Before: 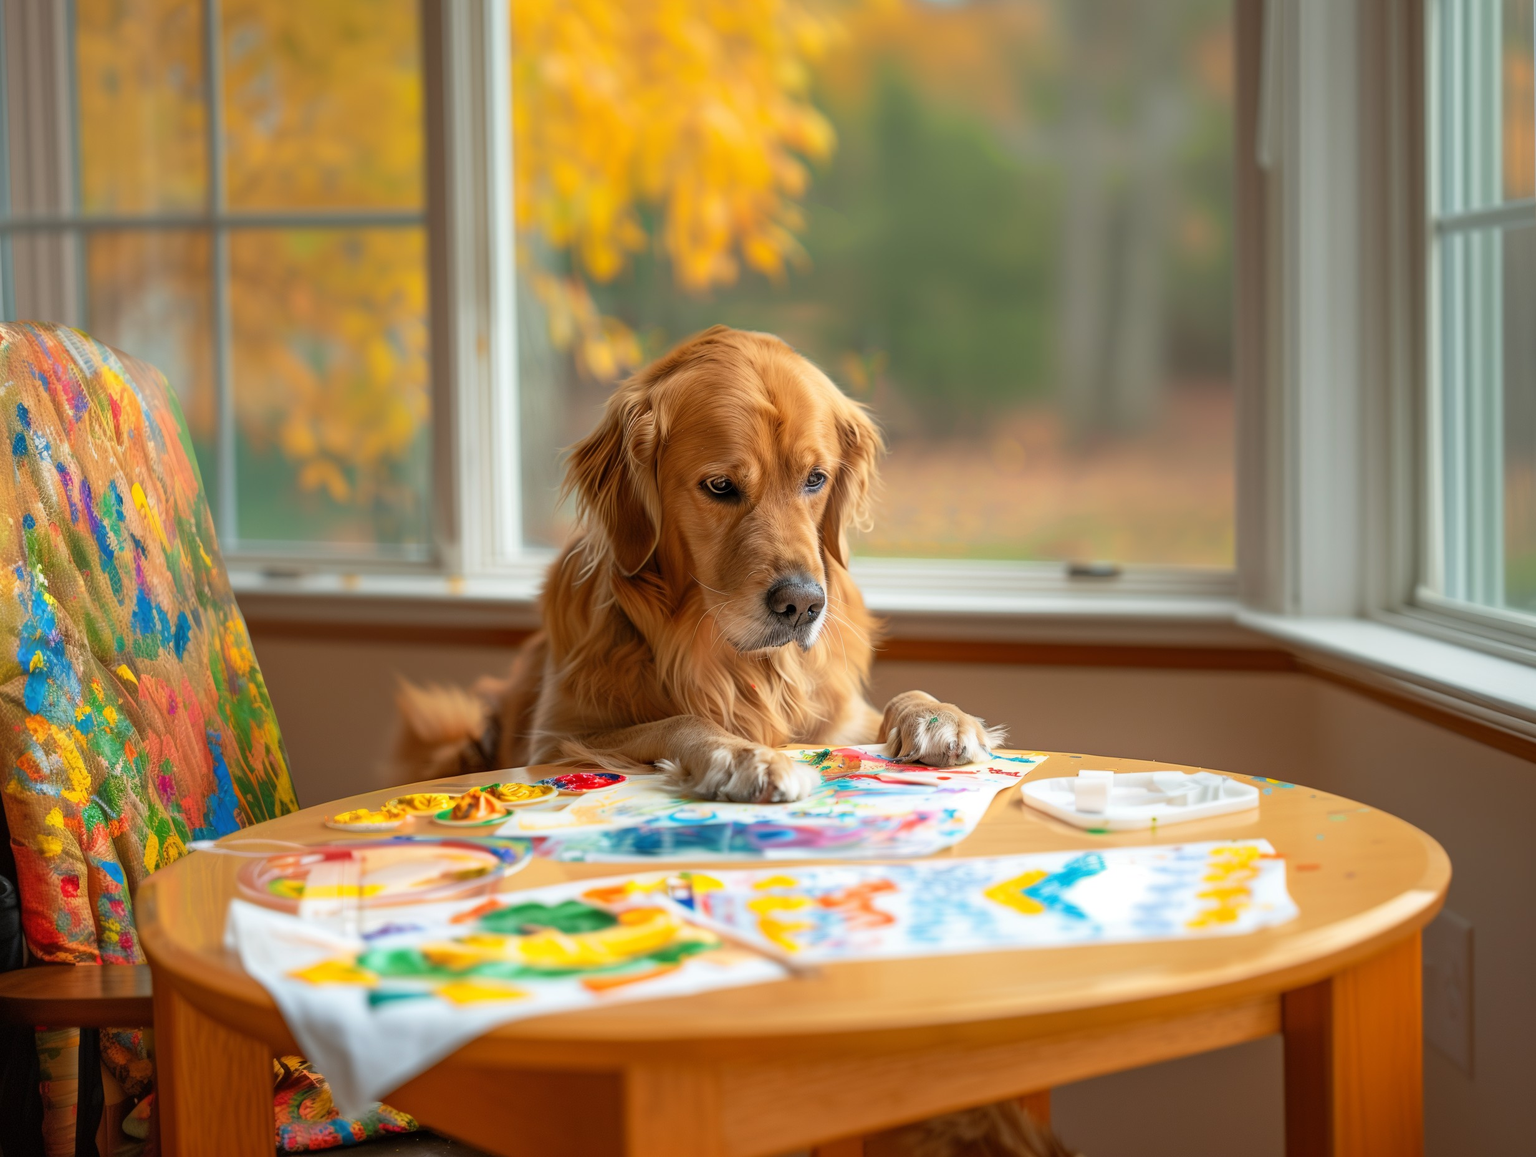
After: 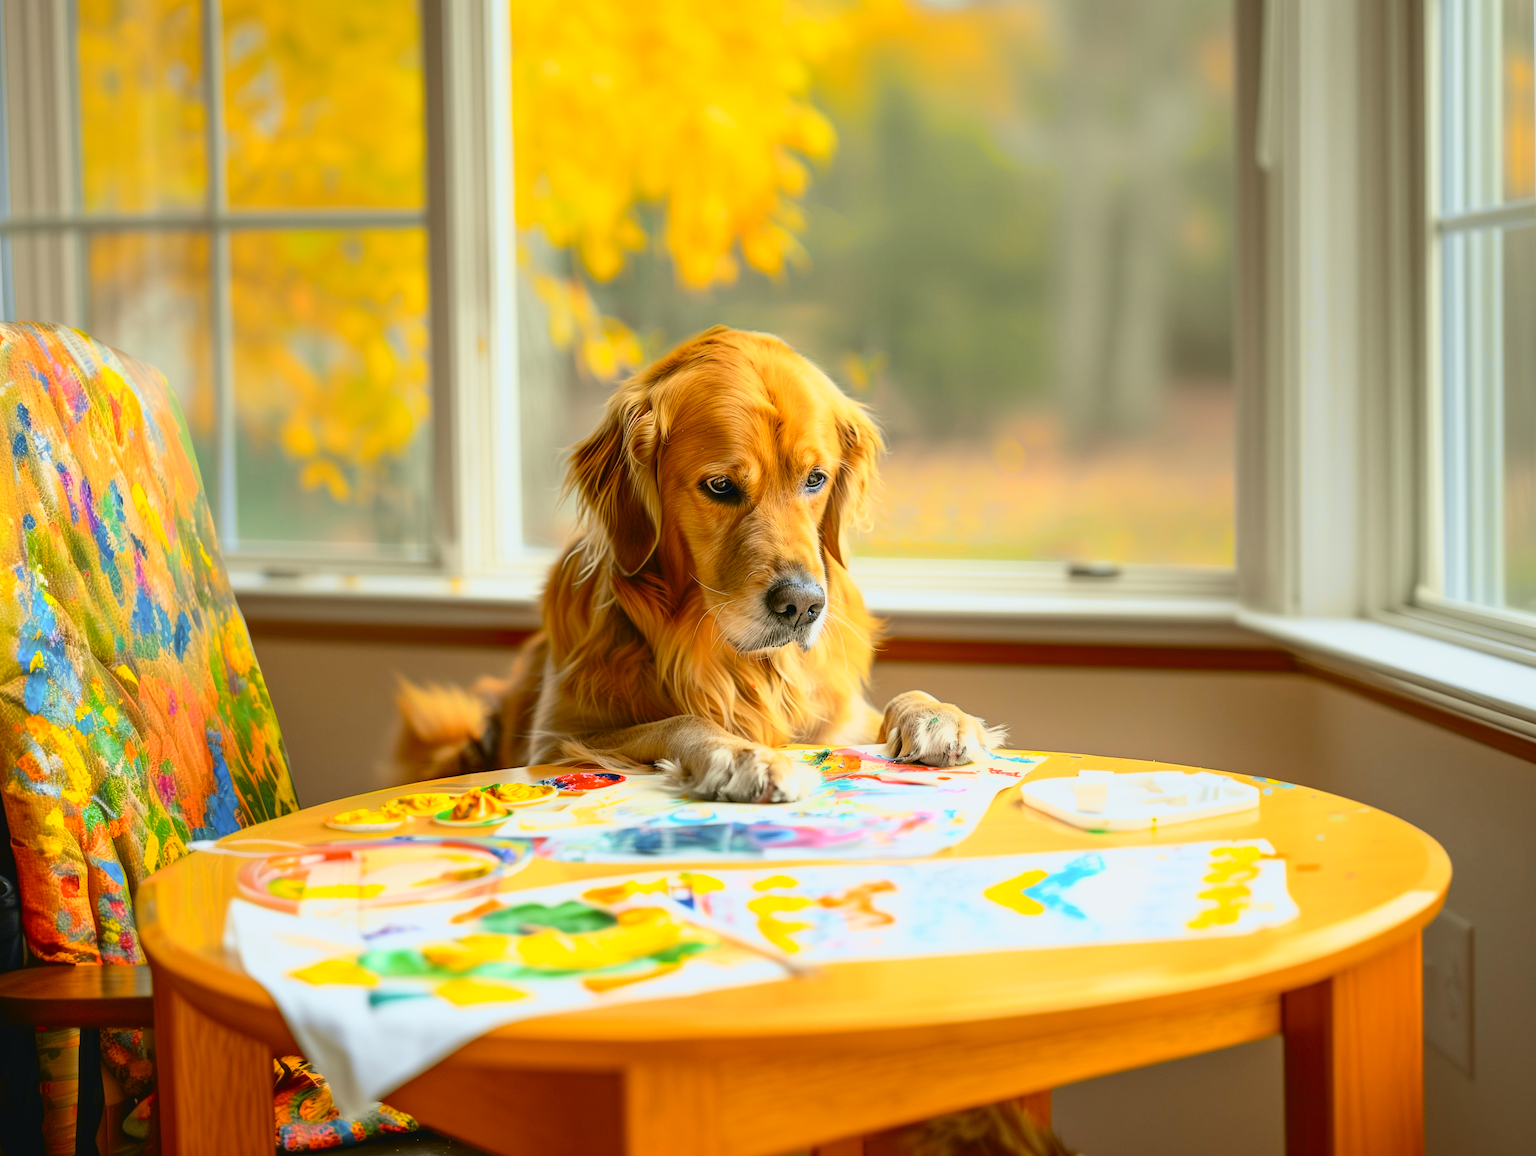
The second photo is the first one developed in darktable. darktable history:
white balance: emerald 1
tone curve: curves: ch0 [(0, 0.029) (0.087, 0.084) (0.227, 0.239) (0.46, 0.576) (0.657, 0.796) (0.861, 0.932) (0.997, 0.951)]; ch1 [(0, 0) (0.353, 0.344) (0.45, 0.46) (0.502, 0.494) (0.534, 0.523) (0.573, 0.576) (0.602, 0.631) (0.647, 0.669) (1, 1)]; ch2 [(0, 0) (0.333, 0.346) (0.385, 0.395) (0.44, 0.466) (0.5, 0.493) (0.521, 0.56) (0.553, 0.579) (0.573, 0.599) (0.667, 0.777) (1, 1)], color space Lab, independent channels, preserve colors none
